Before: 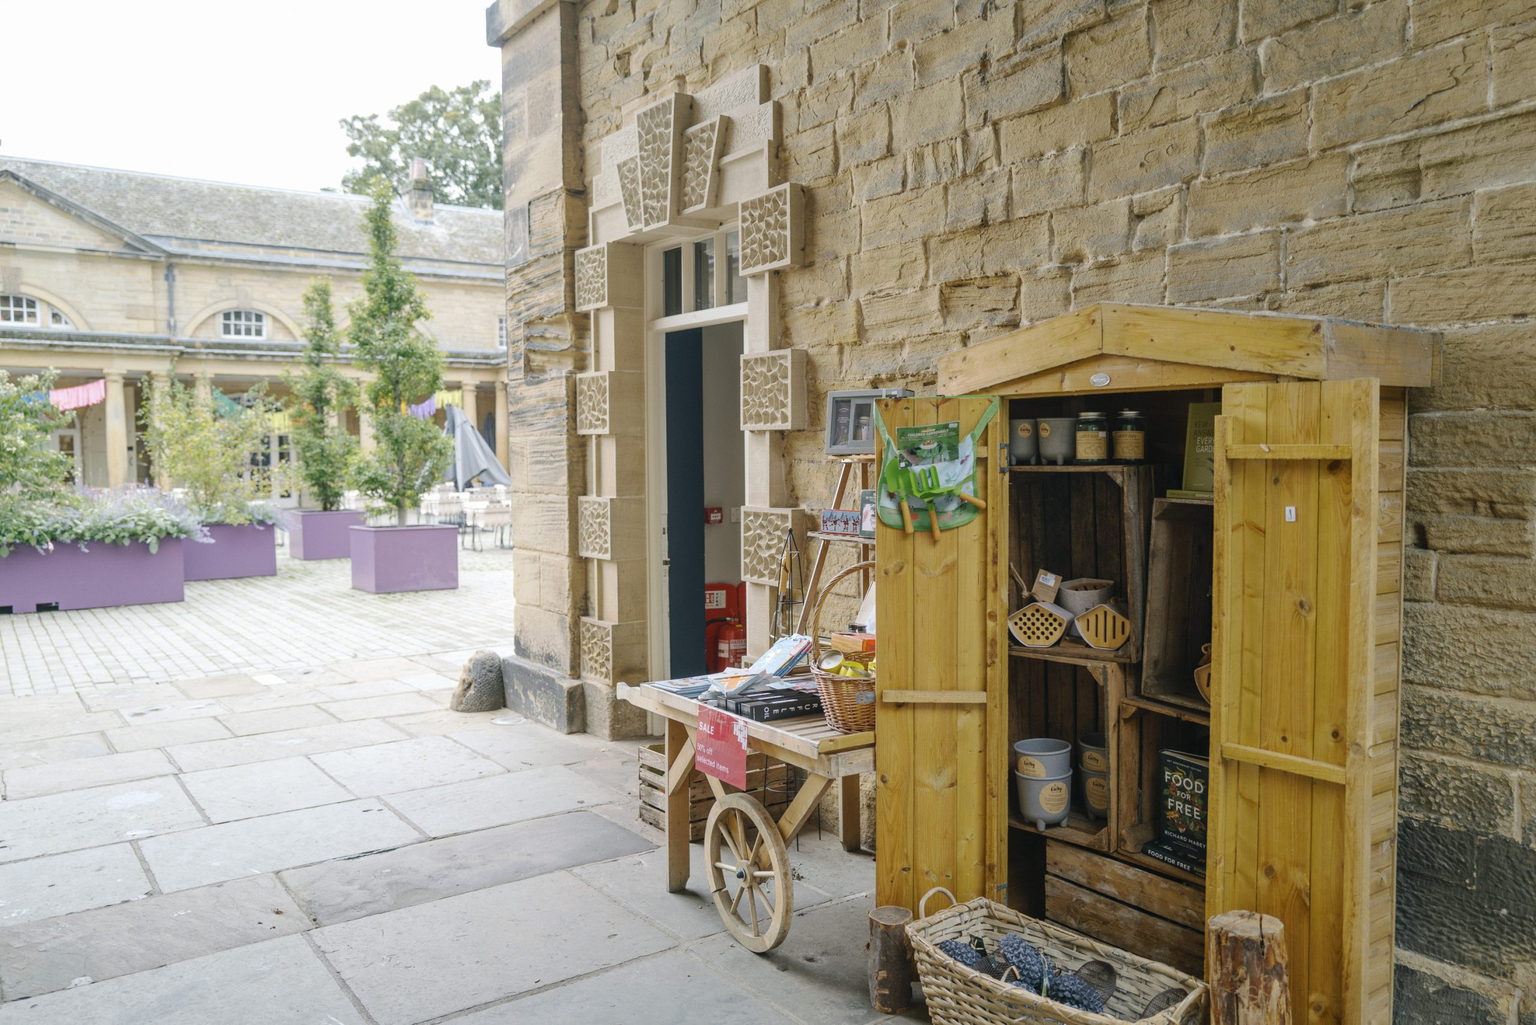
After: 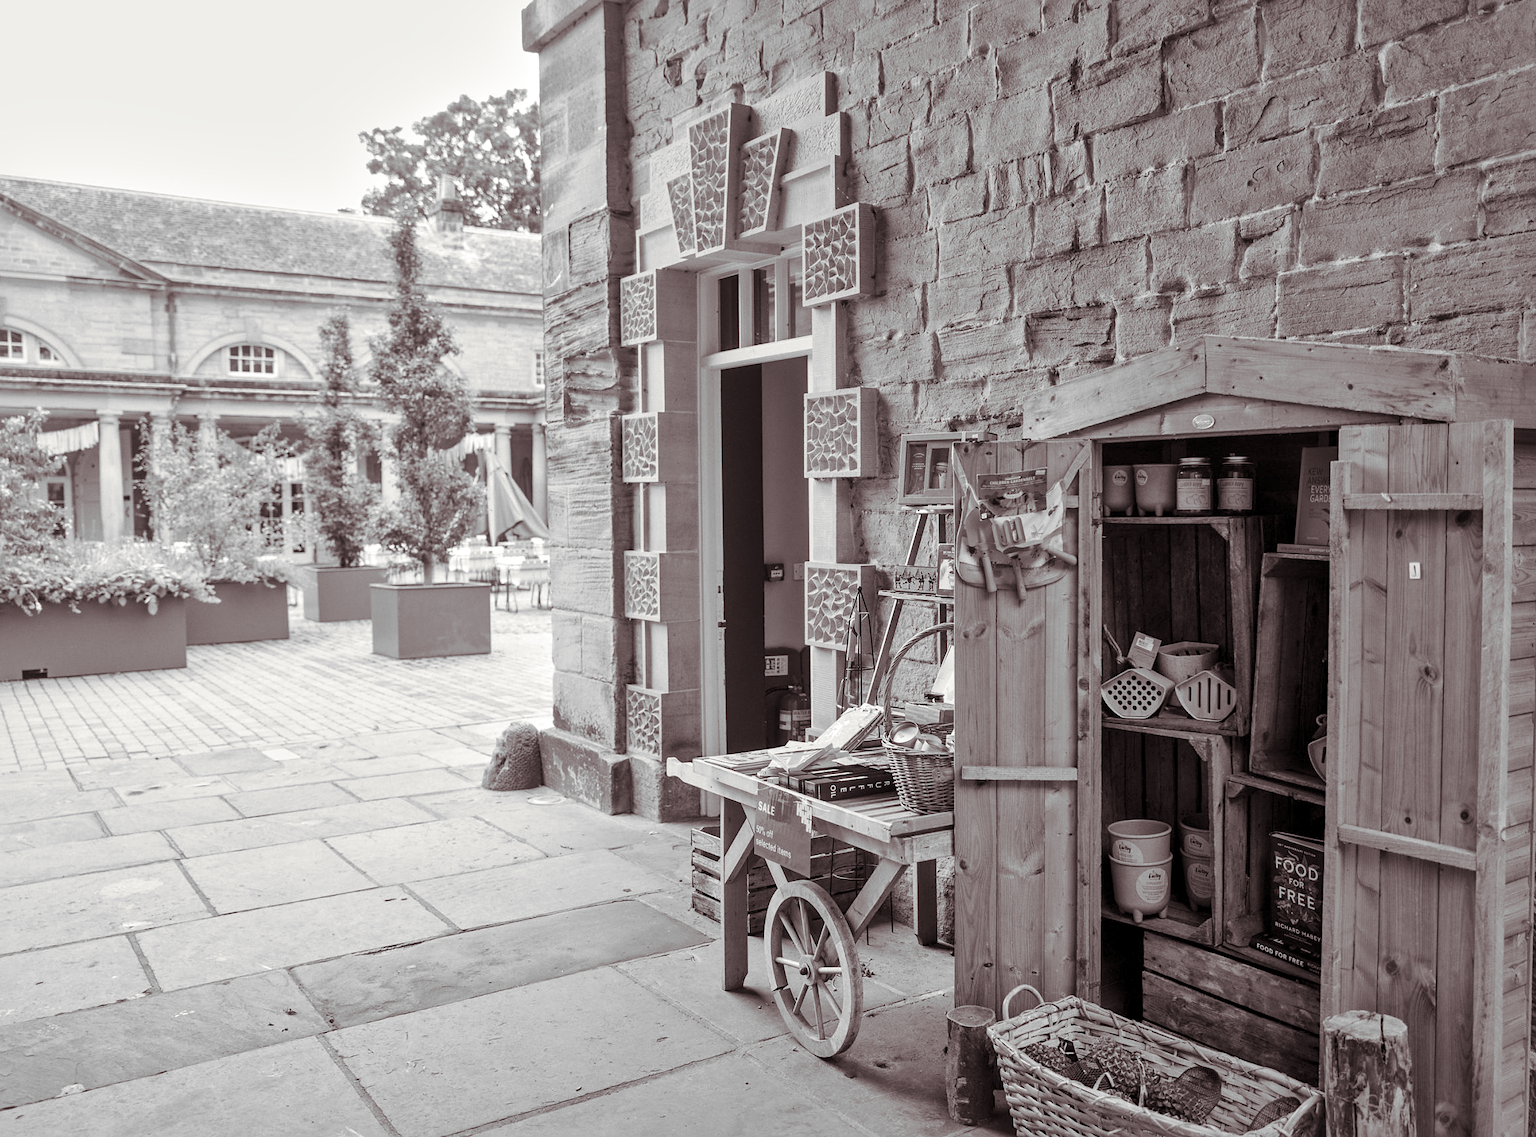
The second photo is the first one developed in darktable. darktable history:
sharpen: radius 1
local contrast: mode bilateral grid, contrast 25, coarseness 60, detail 151%, midtone range 0.2
crop and rotate: left 1.088%, right 8.807%
color balance rgb: shadows lift › chroma 11.71%, shadows lift › hue 133.46°, highlights gain › chroma 4%, highlights gain › hue 200.2°, perceptual saturation grading › global saturation 18.05%
monochrome: on, module defaults
color correction: highlights a* -11.71, highlights b* -15.58
white balance: red 0.766, blue 1.537
split-toning: shadows › saturation 0.24, highlights › hue 54°, highlights › saturation 0.24
